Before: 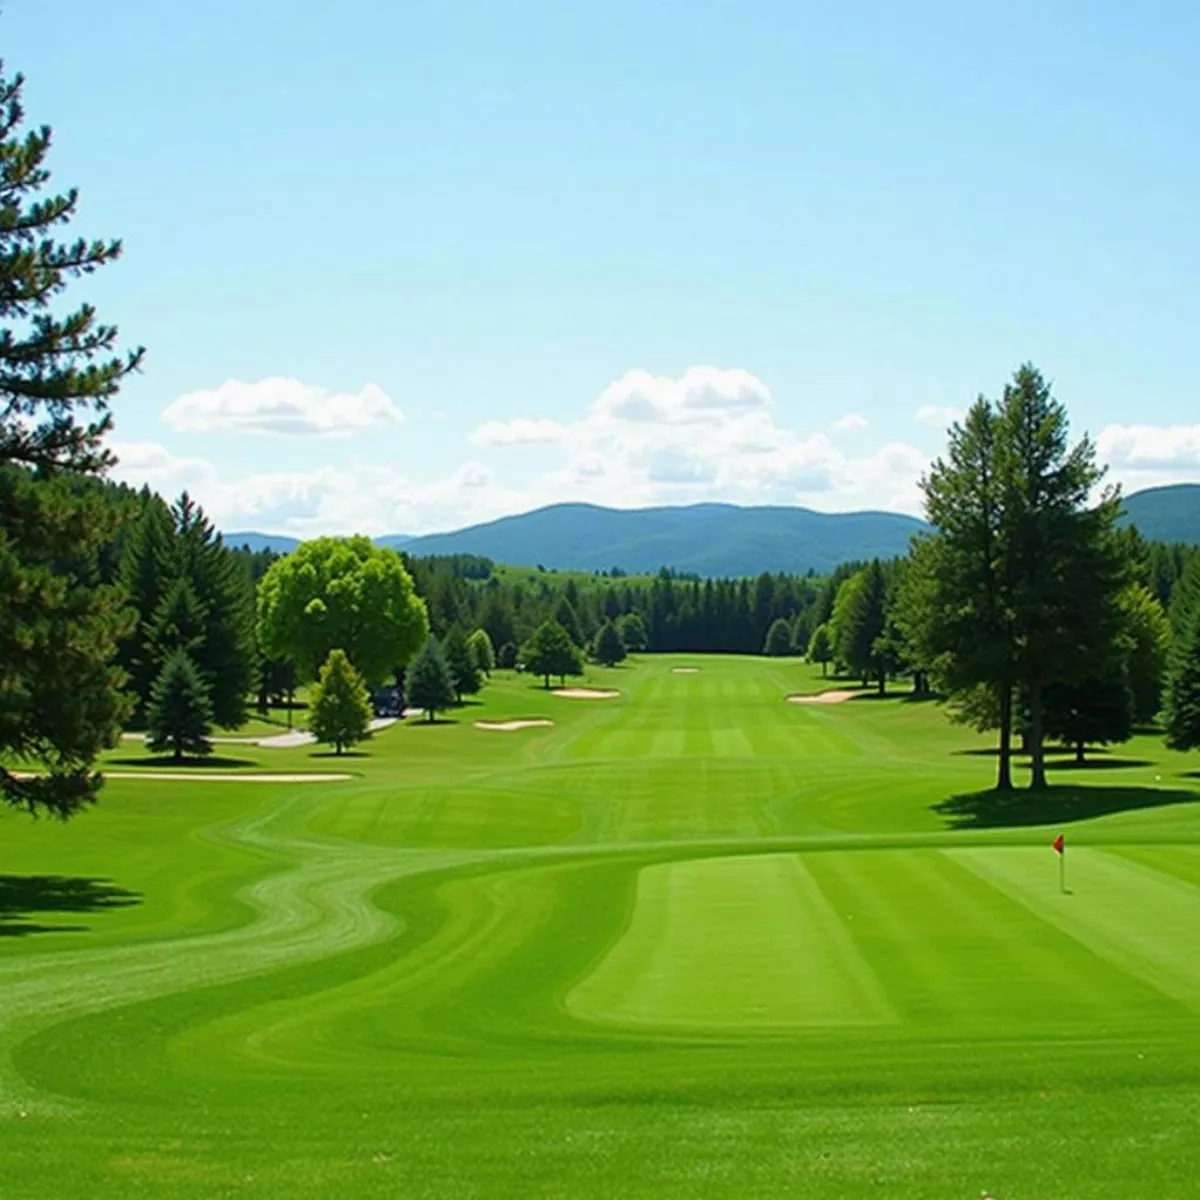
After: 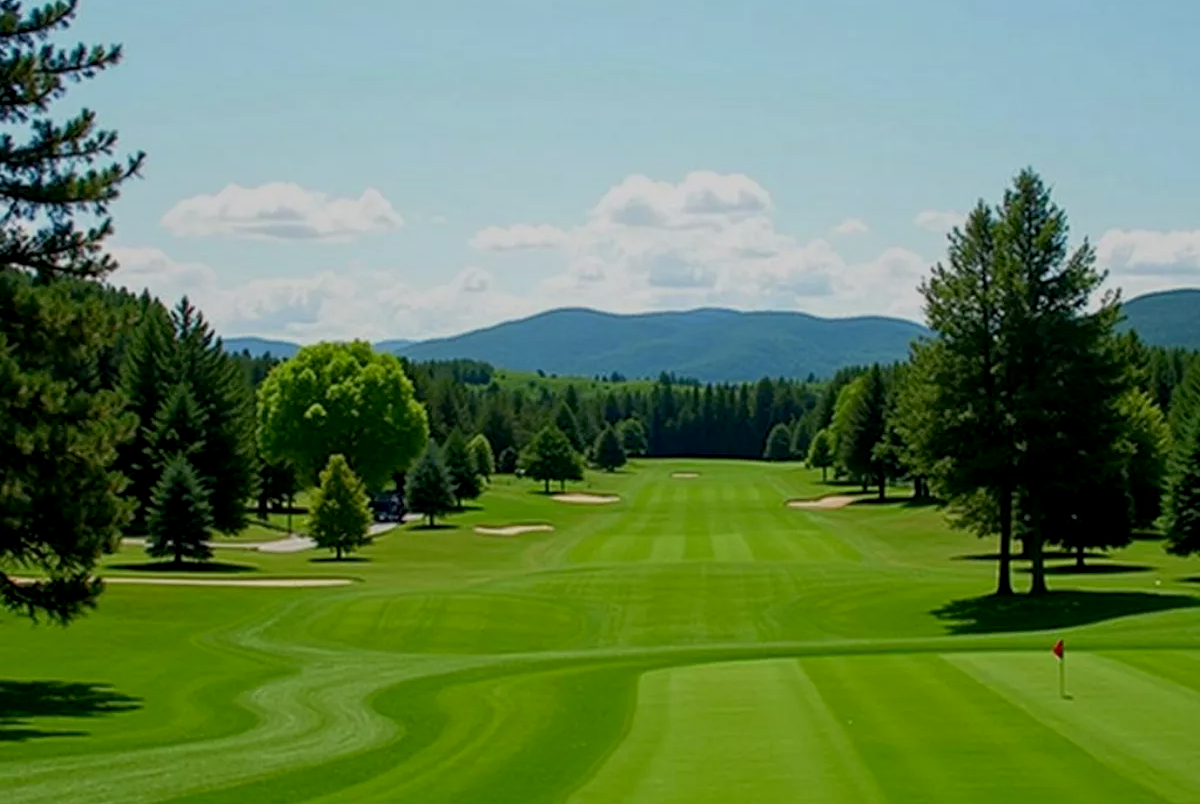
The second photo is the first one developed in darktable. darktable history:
crop: top 16.295%, bottom 16.699%
local contrast: detail 117%
exposure: black level correction 0.009, exposure -0.627 EV, compensate highlight preservation false
